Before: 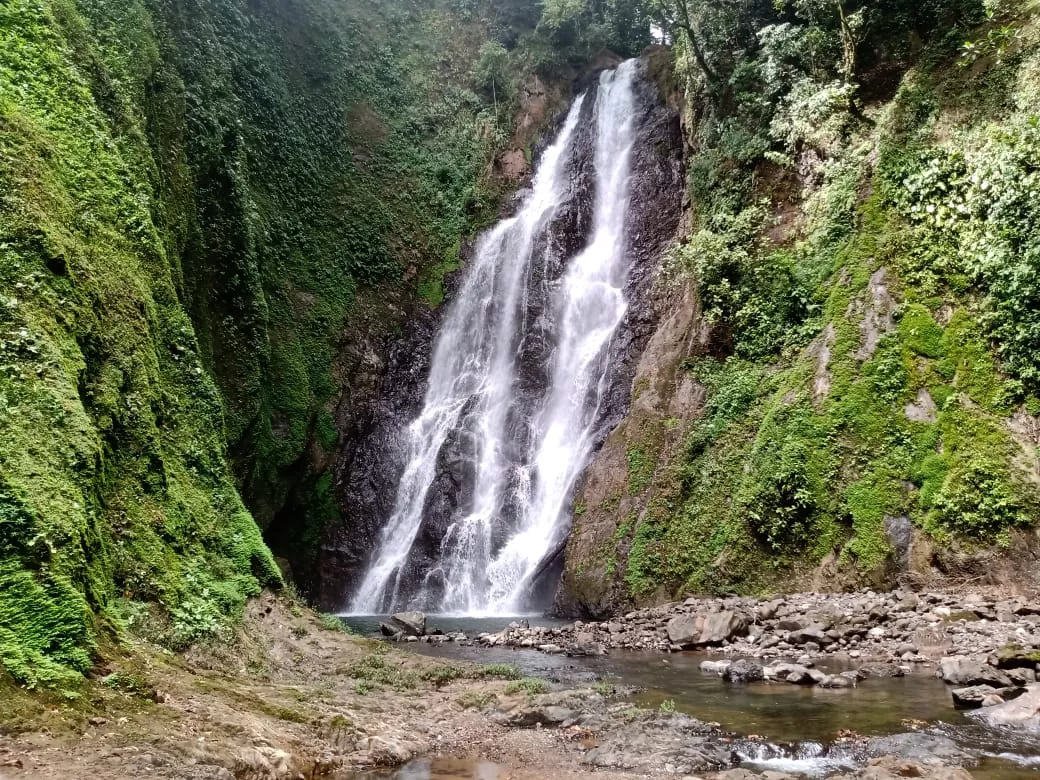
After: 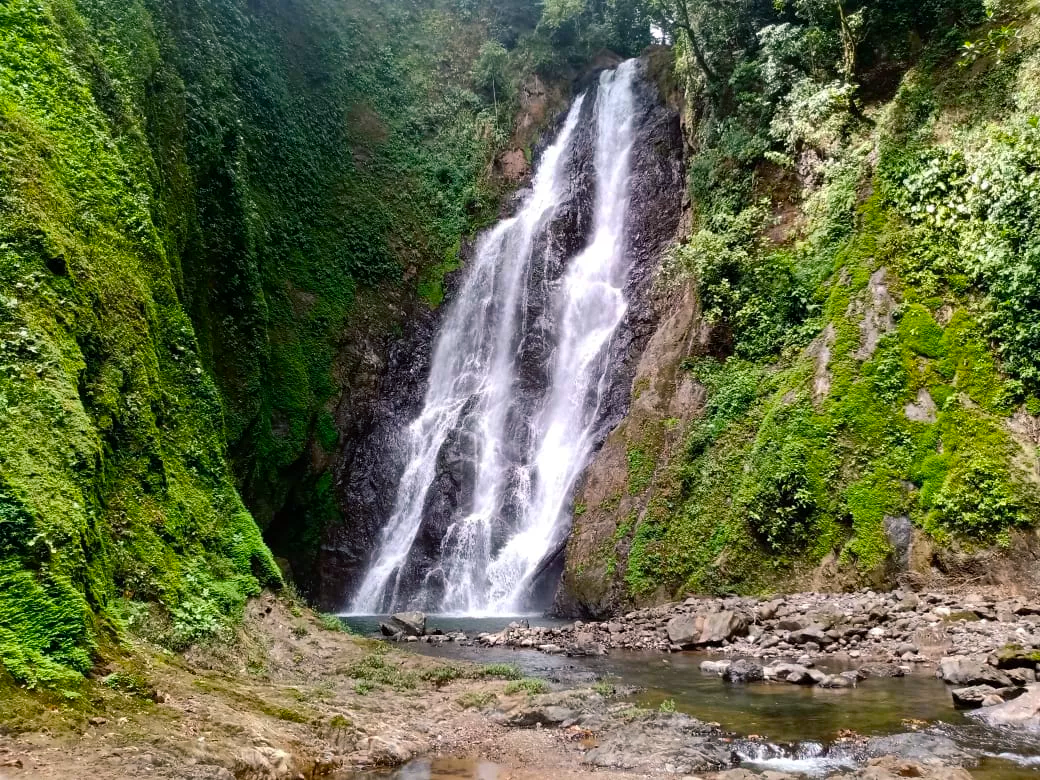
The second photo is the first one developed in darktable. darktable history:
shadows and highlights: shadows -54.41, highlights 86.55, soften with gaussian
color balance rgb: shadows lift › chroma 2.025%, shadows lift › hue 214.45°, perceptual saturation grading › global saturation 30.74%, global vibrance 10.818%
